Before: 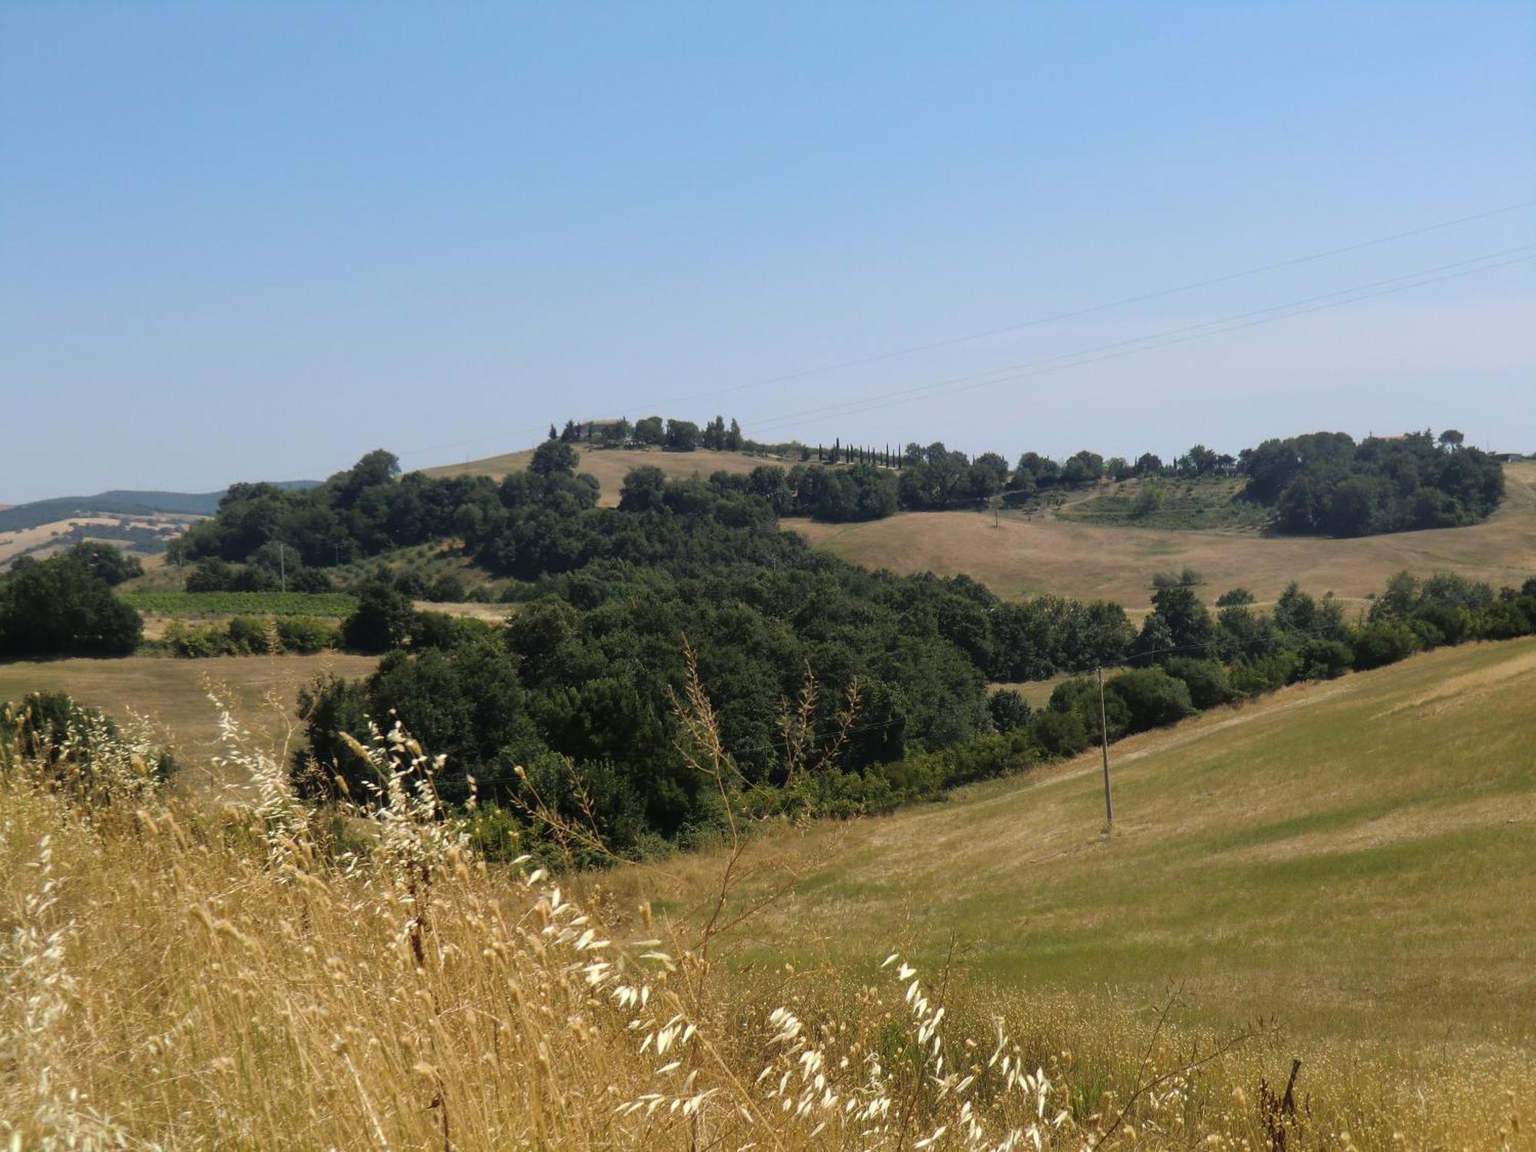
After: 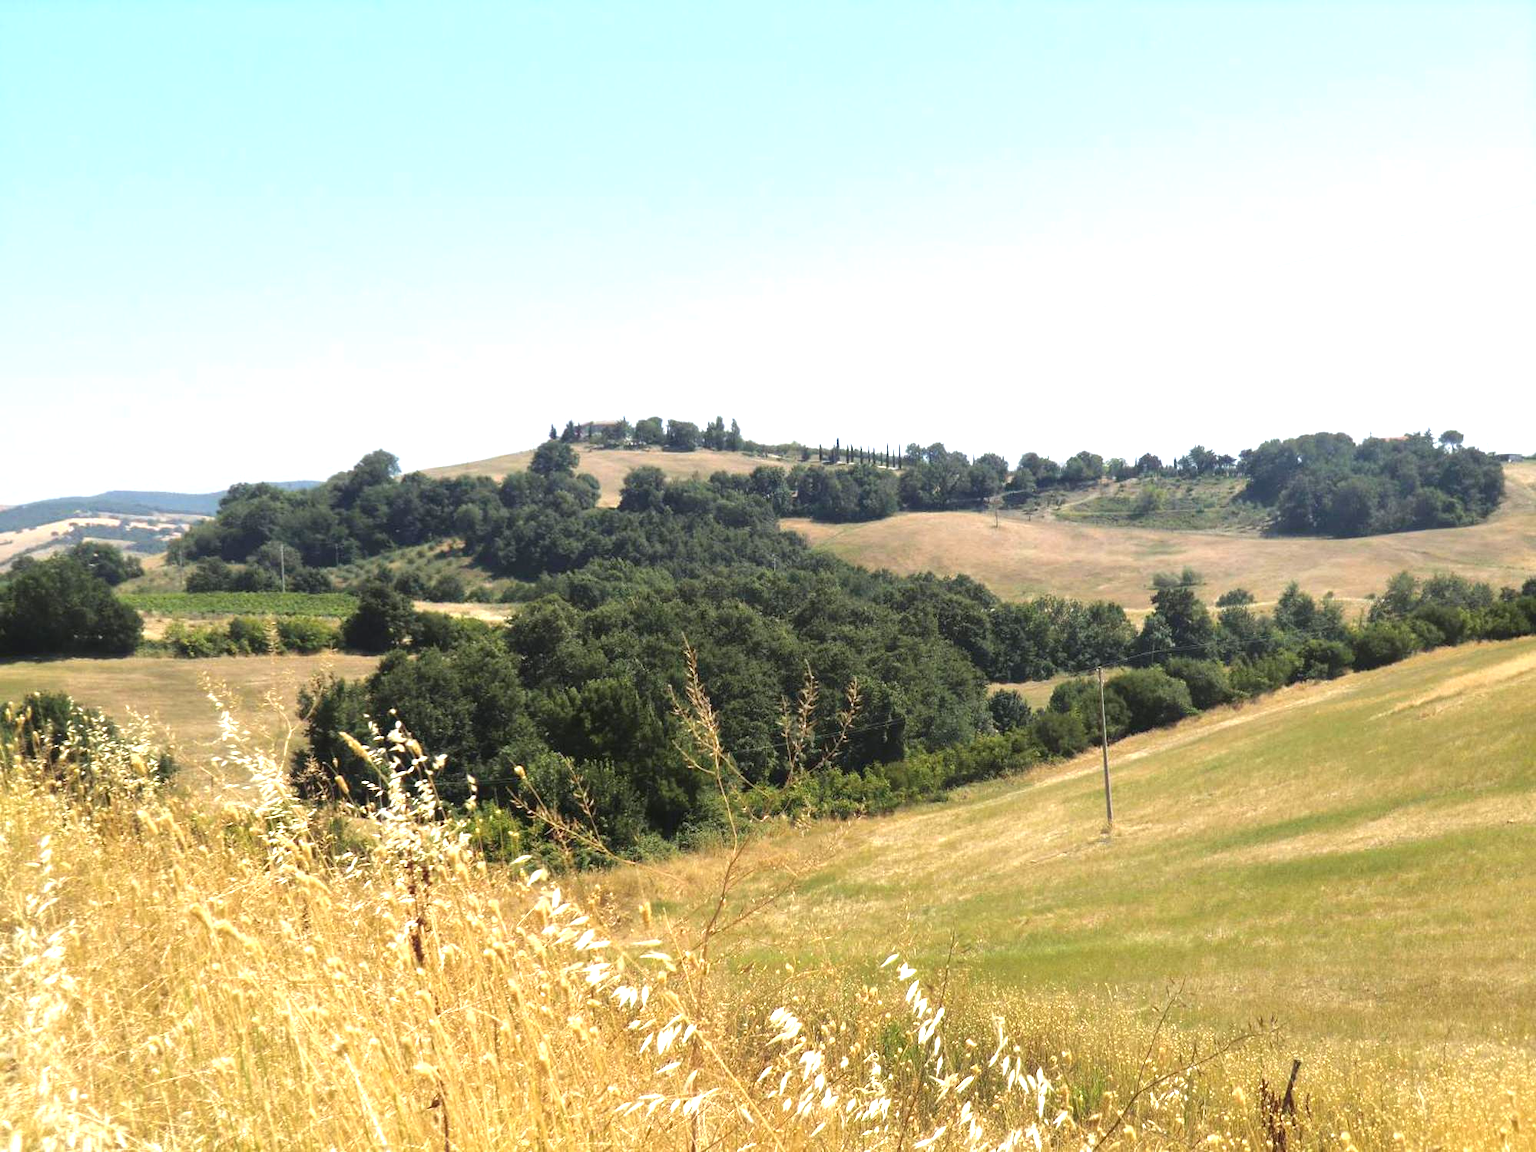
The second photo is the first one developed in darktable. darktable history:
exposure: black level correction 0, exposure 1.357 EV, compensate highlight preservation false
